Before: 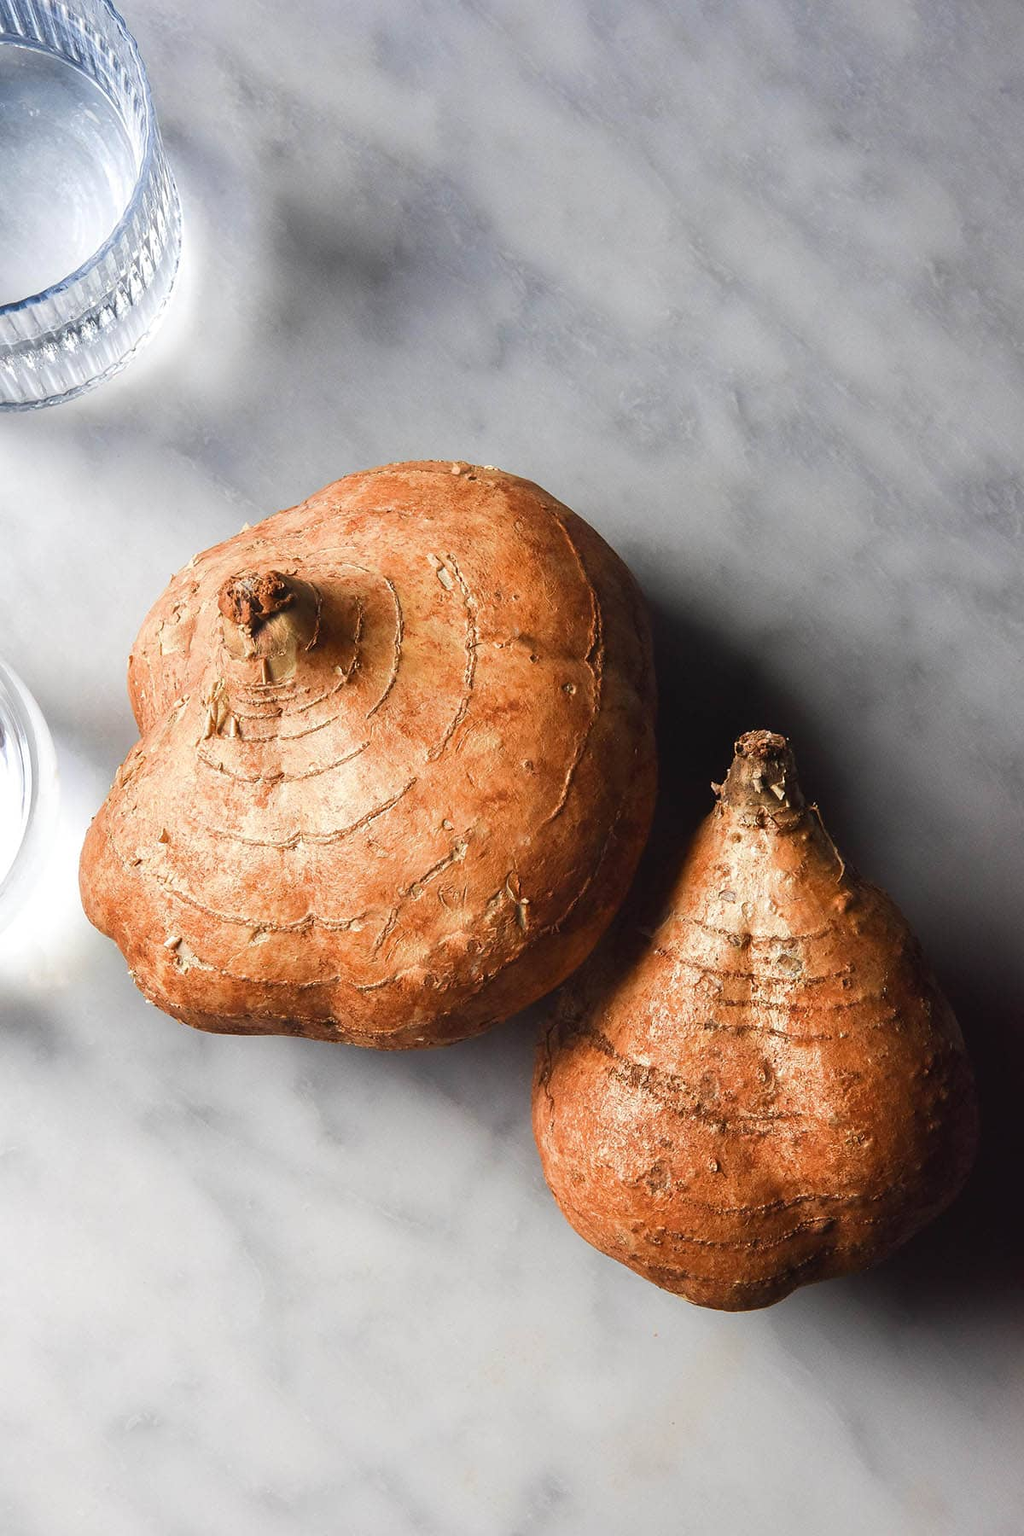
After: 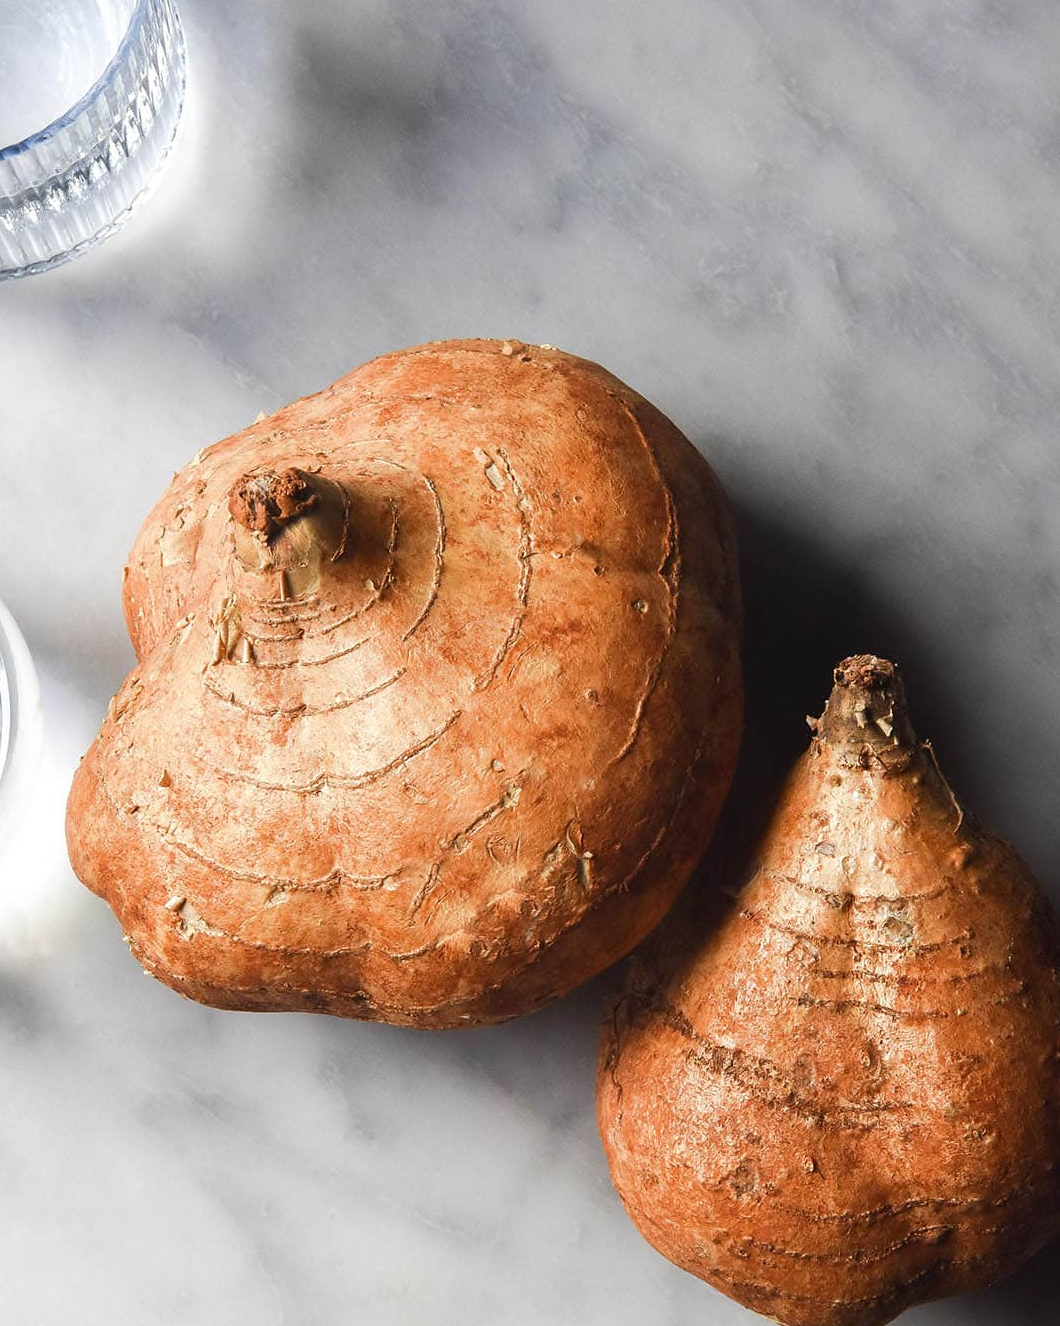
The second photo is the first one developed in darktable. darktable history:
crop and rotate: left 2.32%, top 11.222%, right 9.297%, bottom 15.102%
